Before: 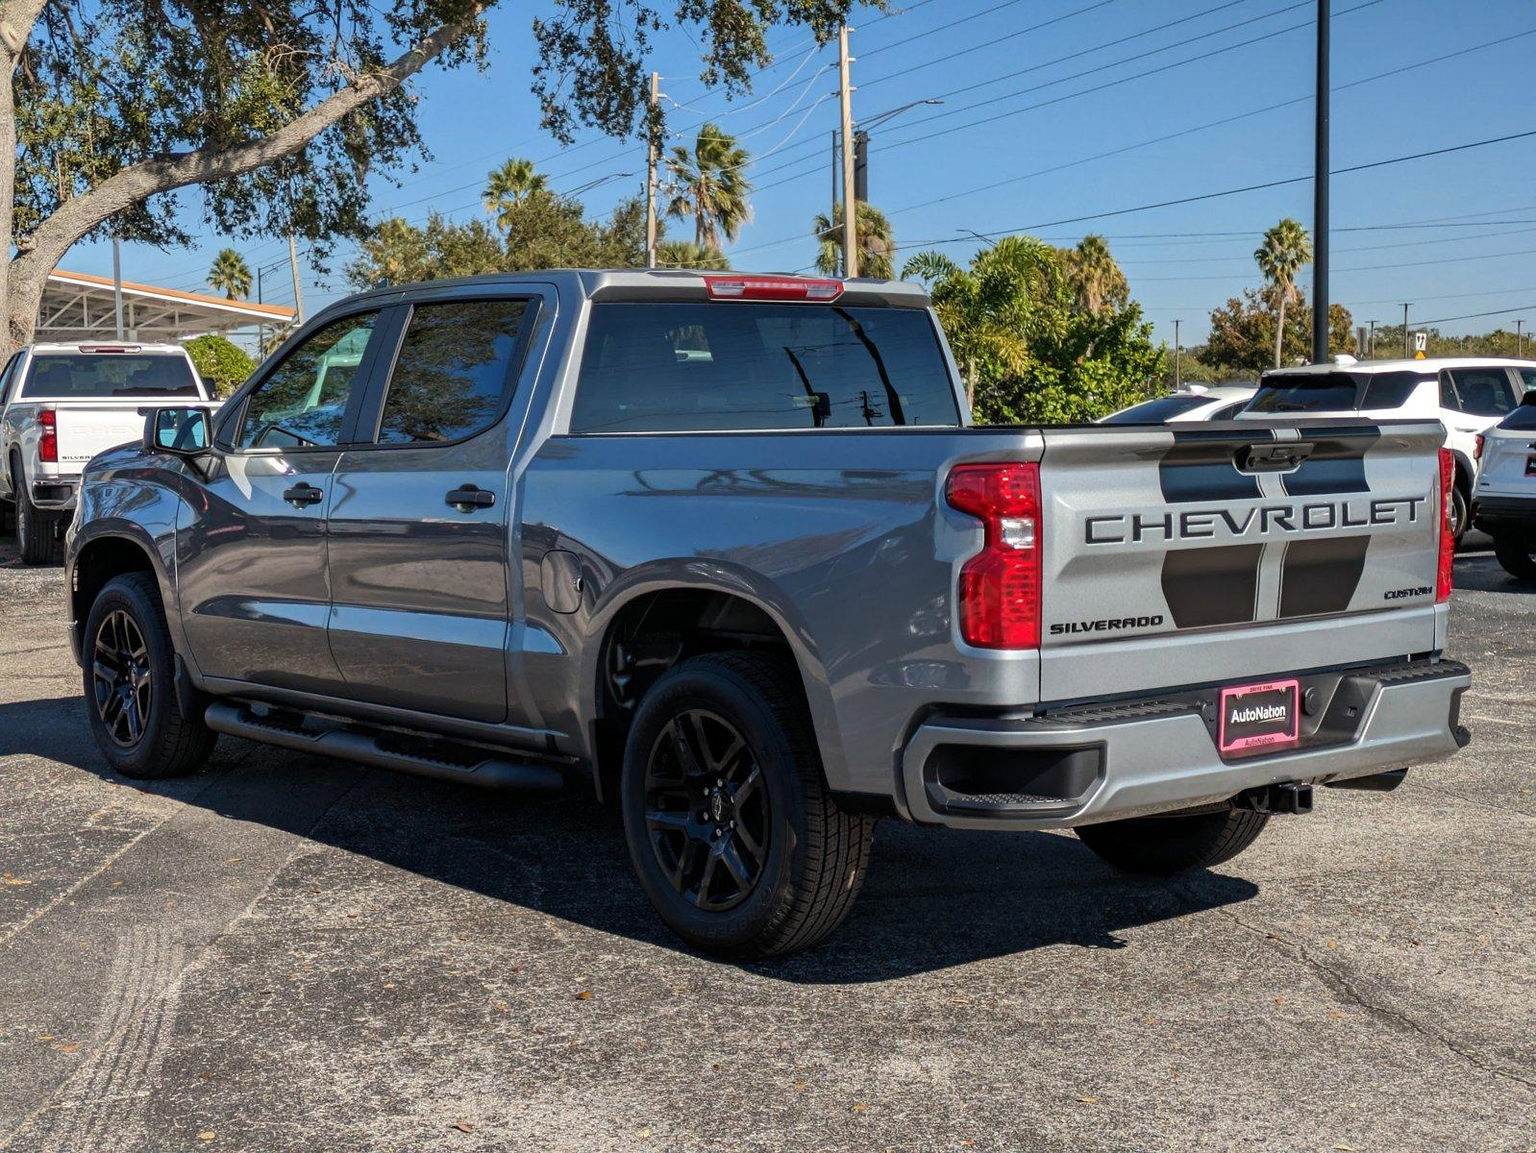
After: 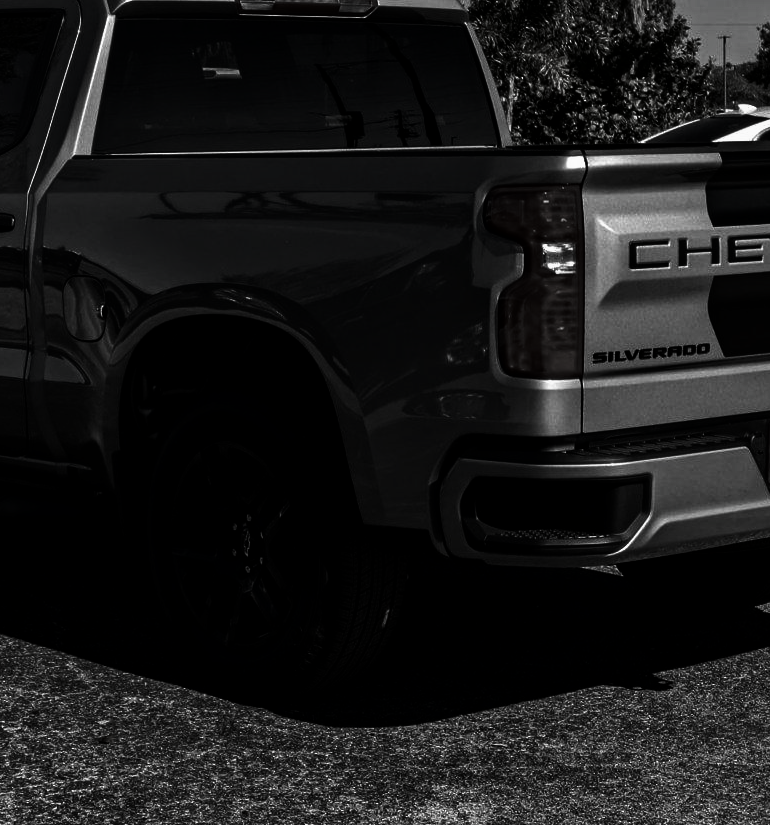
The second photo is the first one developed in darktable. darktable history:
tone curve: curves: ch0 [(0, 0) (0.051, 0.047) (0.102, 0.099) (0.236, 0.249) (0.429, 0.473) (0.67, 0.755) (0.875, 0.948) (1, 0.985)]; ch1 [(0, 0) (0.339, 0.298) (0.402, 0.363) (0.453, 0.413) (0.485, 0.469) (0.494, 0.493) (0.504, 0.502) (0.515, 0.526) (0.563, 0.591) (0.597, 0.639) (0.834, 0.888) (1, 1)]; ch2 [(0, 0) (0.362, 0.353) (0.425, 0.439) (0.501, 0.501) (0.537, 0.538) (0.58, 0.59) (0.642, 0.669) (0.773, 0.856) (1, 1)], color space Lab, linked channels, preserve colors none
crop: left 31.343%, top 24.771%, right 20.445%, bottom 6.473%
contrast equalizer: octaves 7, y [[0.5 ×6], [0.5 ×6], [0.5 ×6], [0 ×6], [0, 0, 0, 0.581, 0.011, 0]], mix 0.74
contrast brightness saturation: contrast 0.021, brightness -0.988, saturation -0.981
